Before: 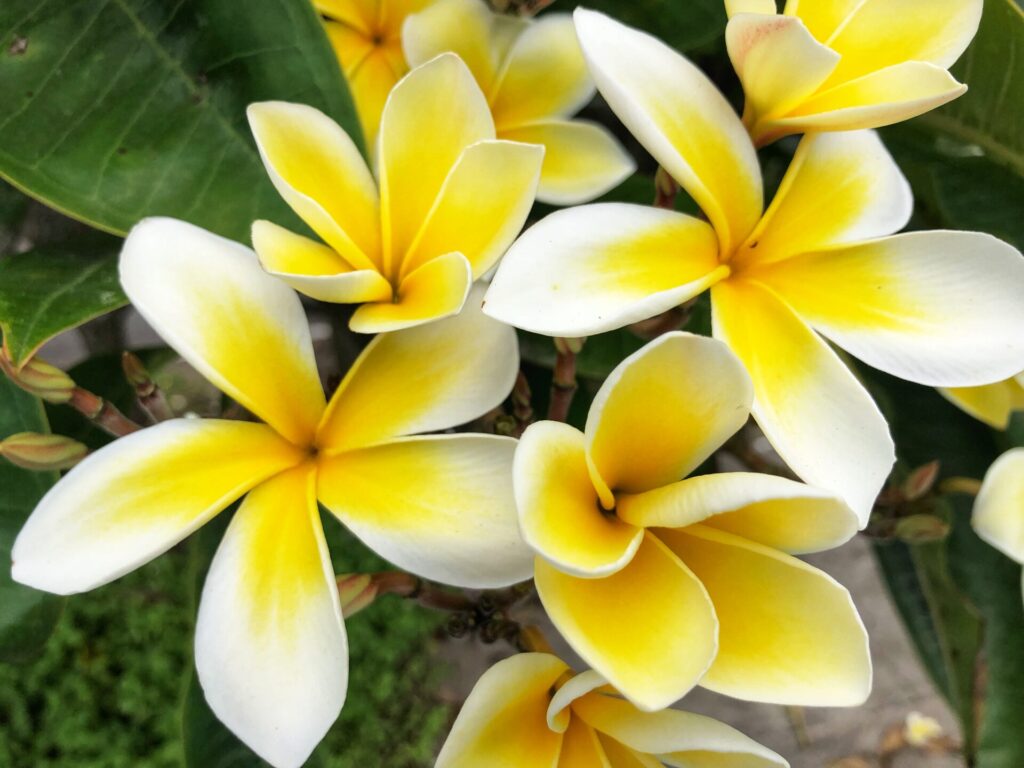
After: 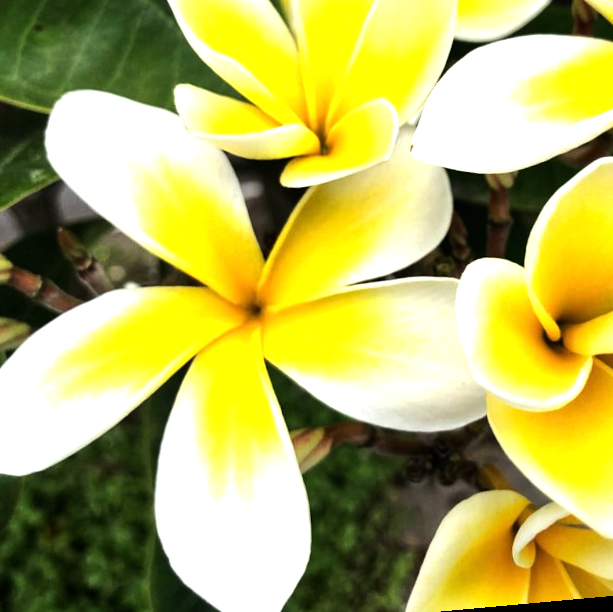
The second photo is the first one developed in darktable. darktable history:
crop: left 8.966%, top 23.852%, right 34.699%, bottom 4.703%
tone equalizer: -8 EV -1.08 EV, -7 EV -1.01 EV, -6 EV -0.867 EV, -5 EV -0.578 EV, -3 EV 0.578 EV, -2 EV 0.867 EV, -1 EV 1.01 EV, +0 EV 1.08 EV, edges refinement/feathering 500, mask exposure compensation -1.57 EV, preserve details no
rotate and perspective: rotation -5.2°, automatic cropping off
